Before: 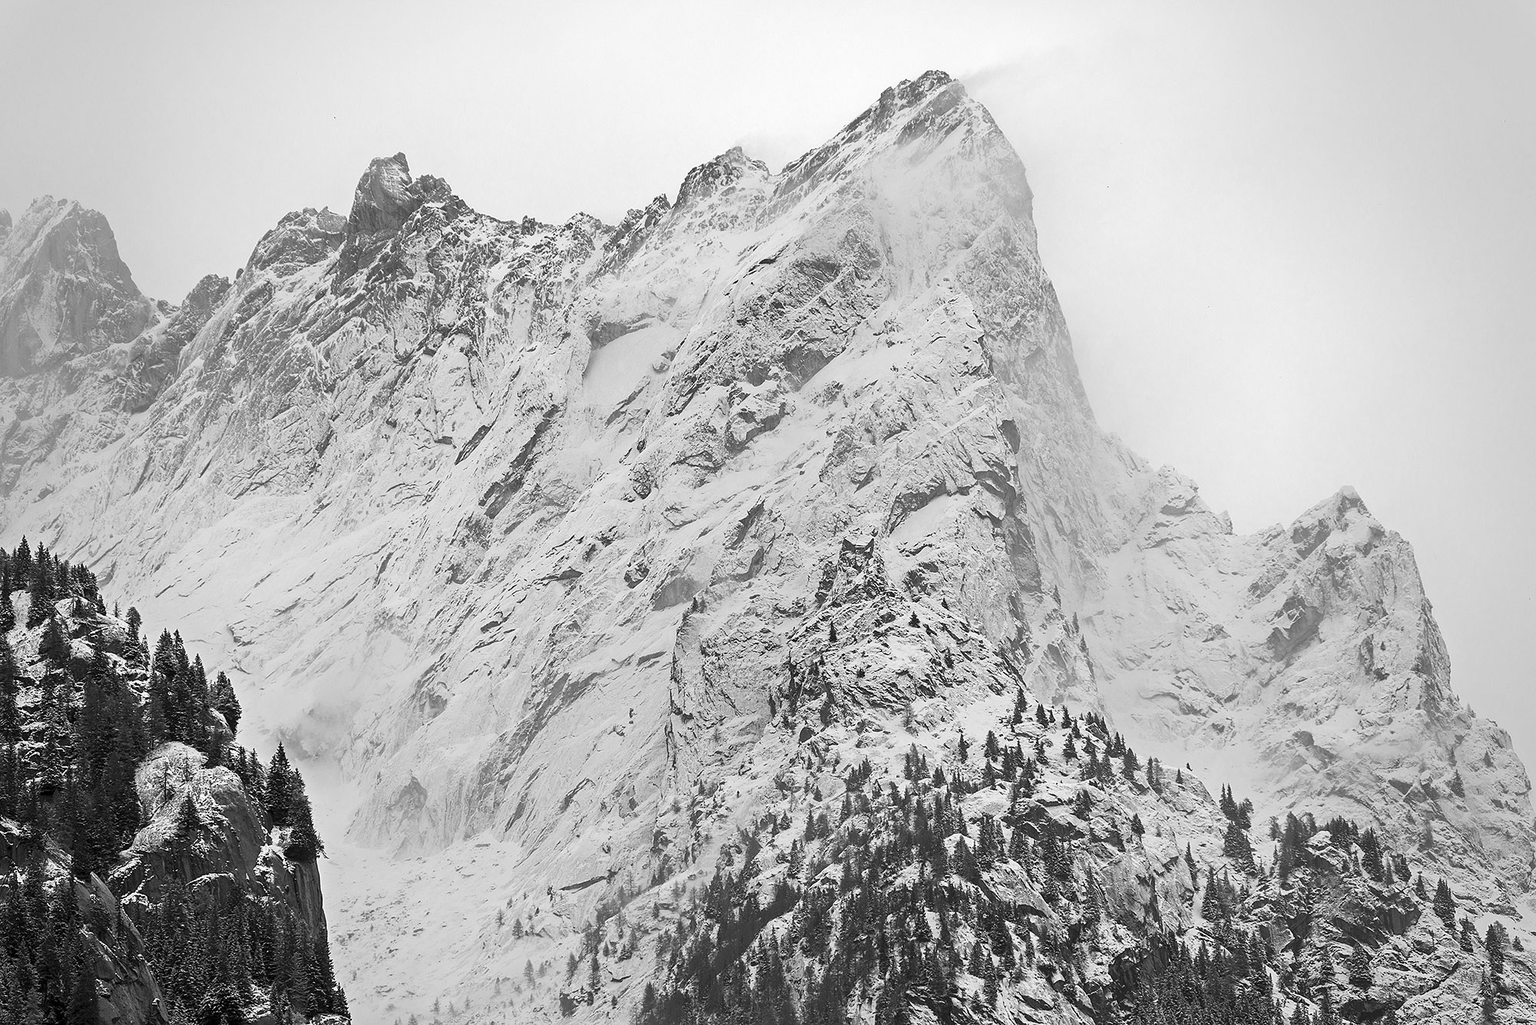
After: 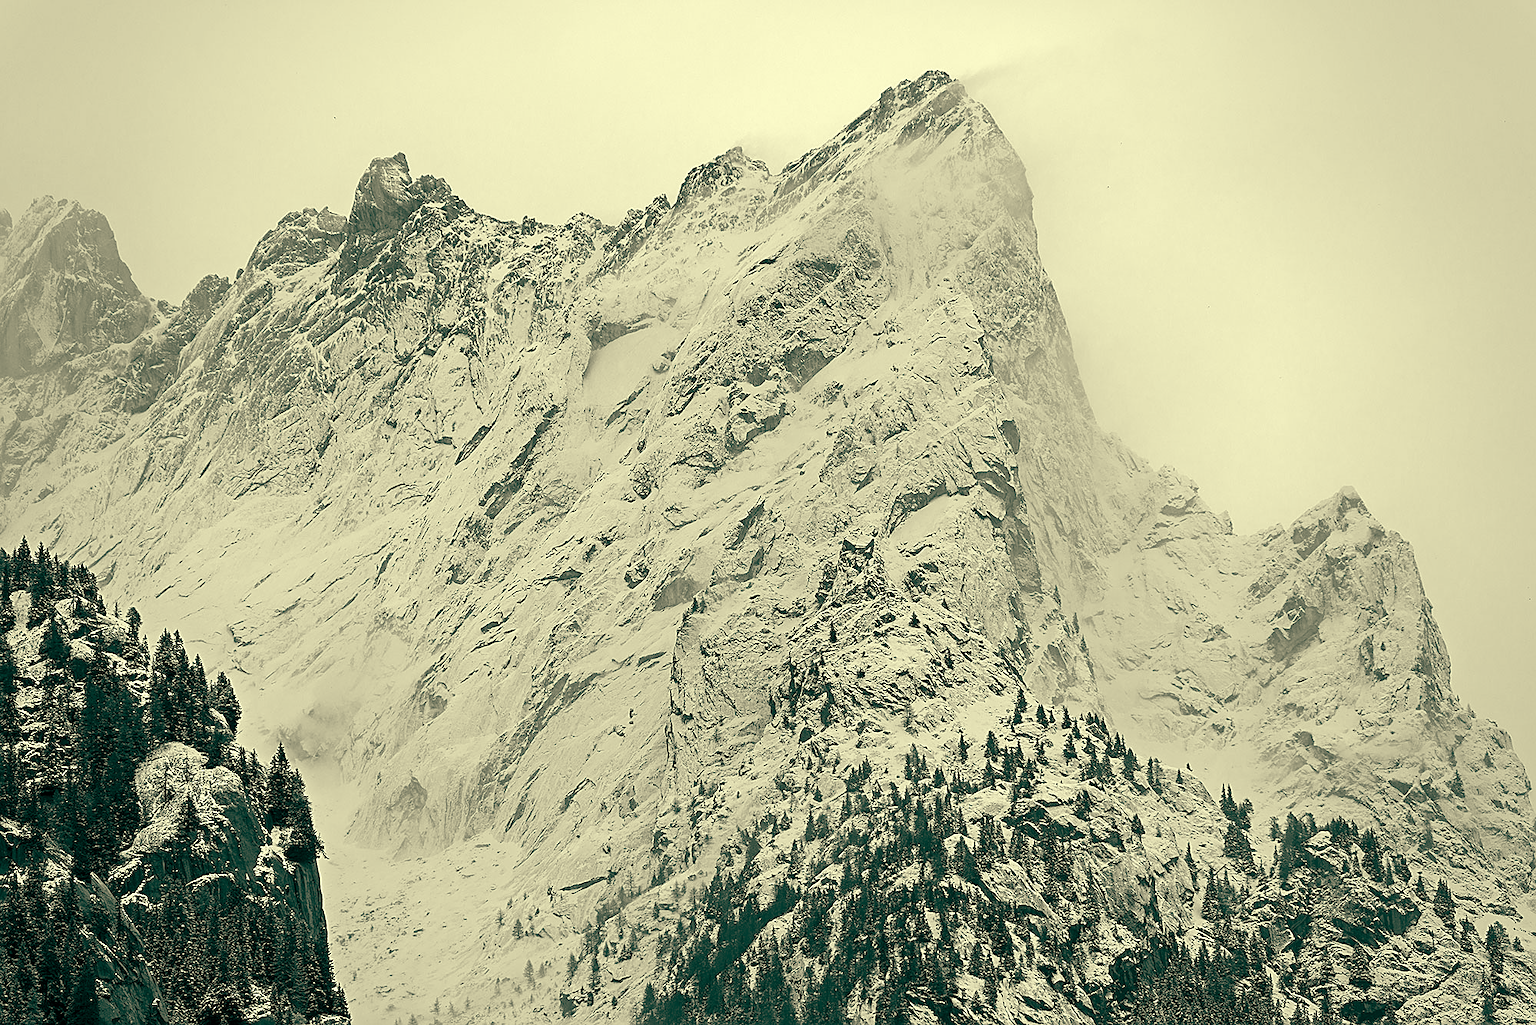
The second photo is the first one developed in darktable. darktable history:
color balance: mode lift, gamma, gain (sRGB), lift [1, 0.69, 1, 1], gamma [1, 1.482, 1, 1], gain [1, 1, 1, 0.802]
tone equalizer: on, module defaults
sharpen: on, module defaults
